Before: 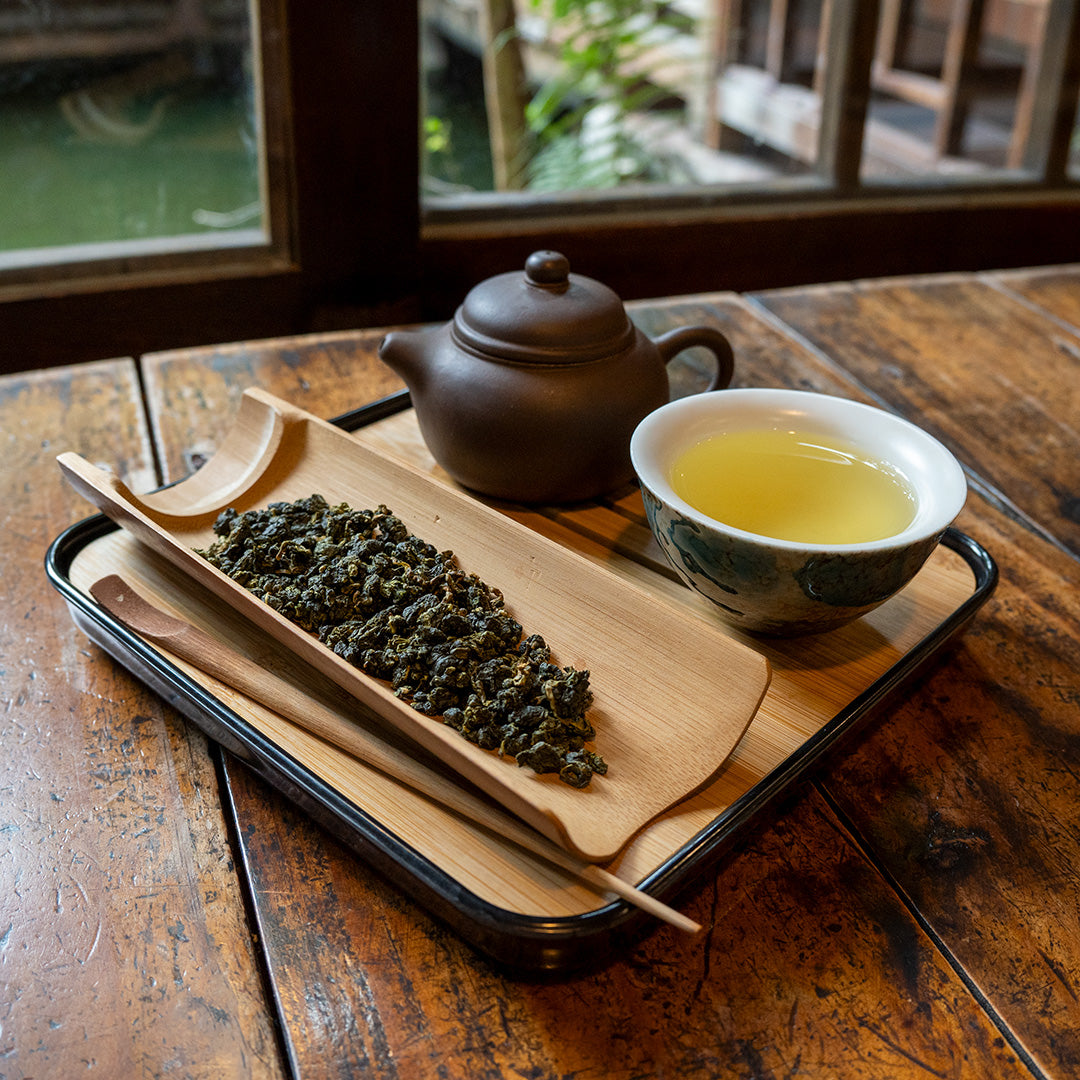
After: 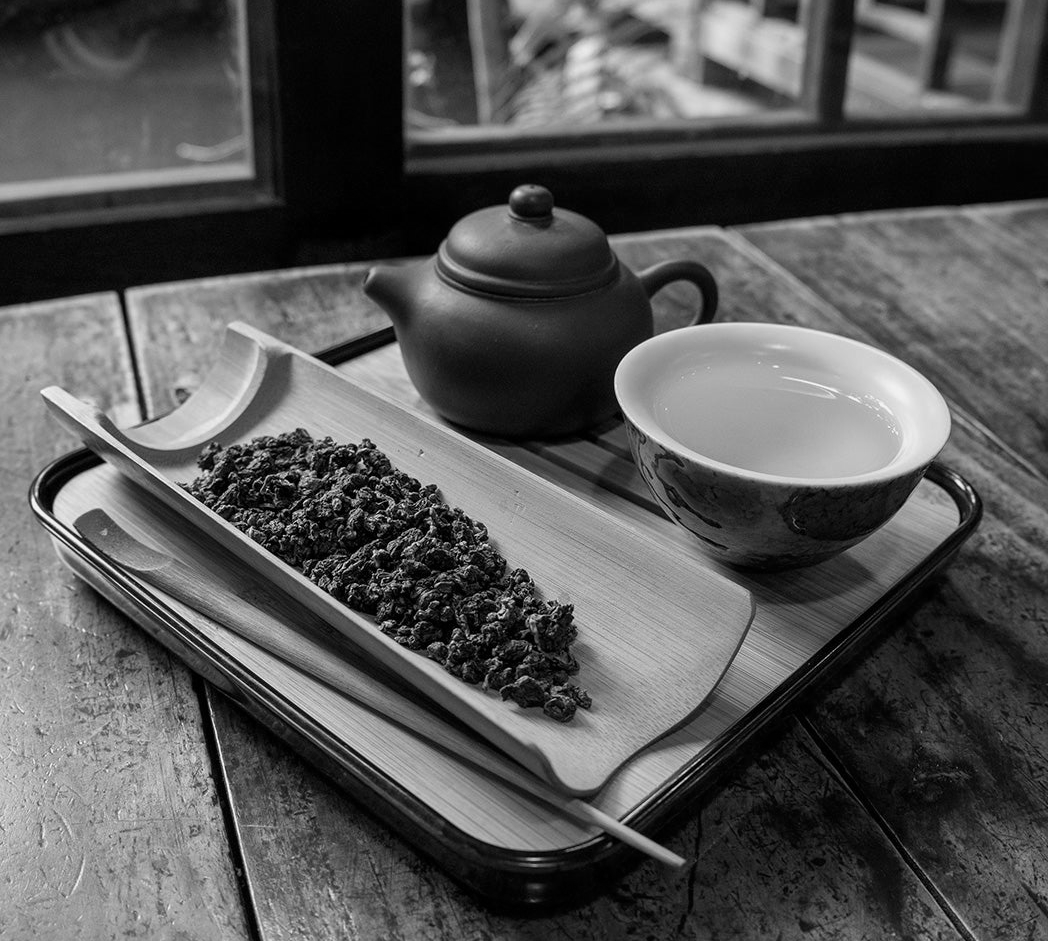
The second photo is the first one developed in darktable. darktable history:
monochrome: a 30.25, b 92.03
crop: left 1.507%, top 6.147%, right 1.379%, bottom 6.637%
